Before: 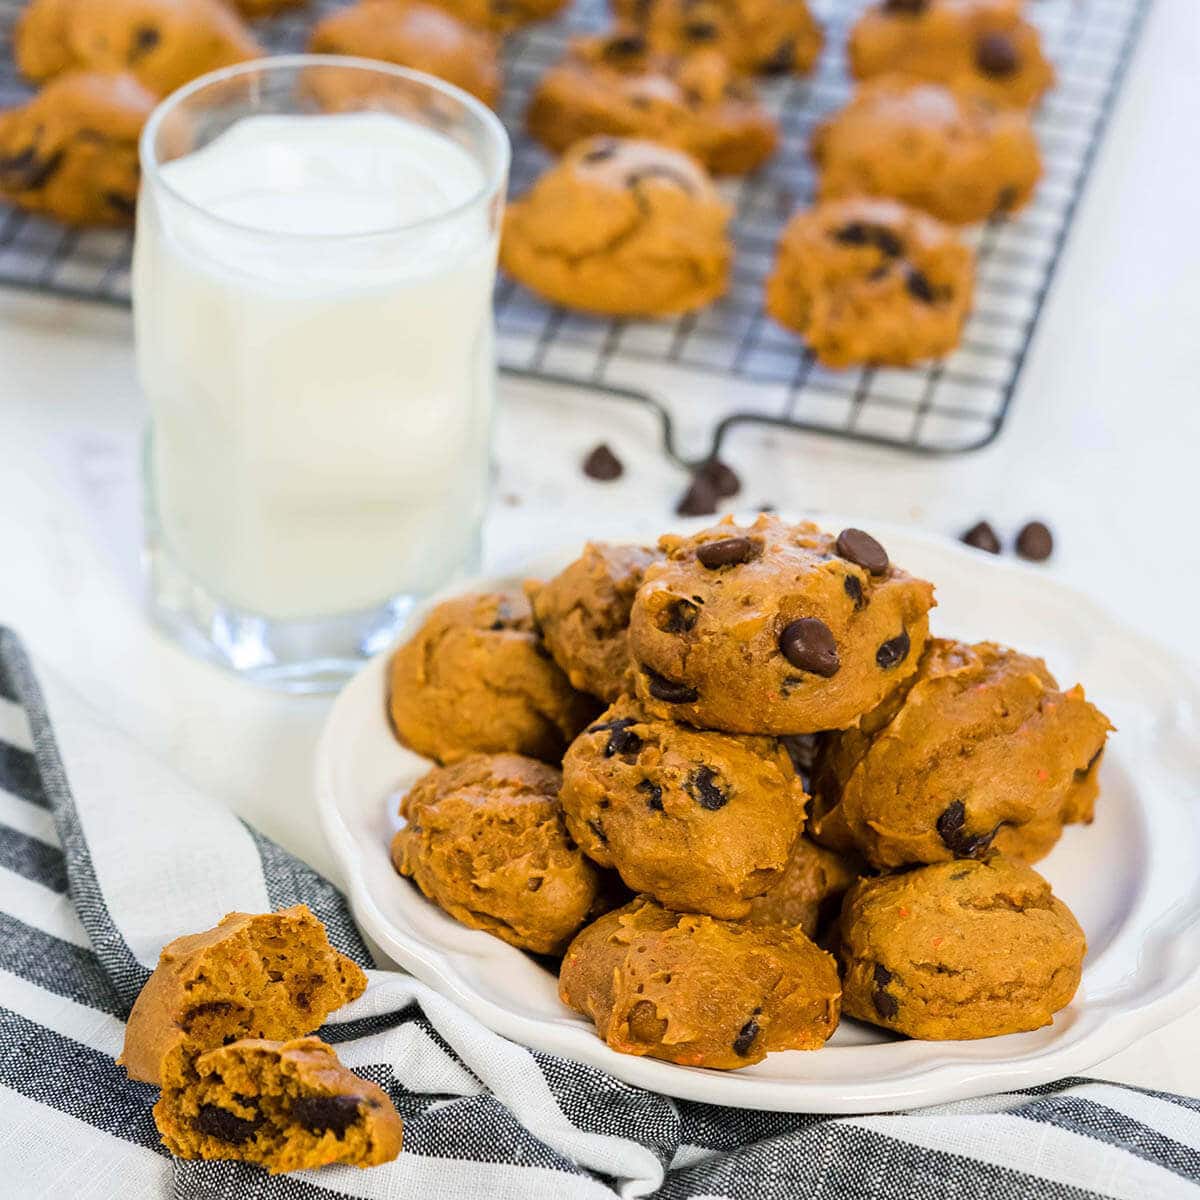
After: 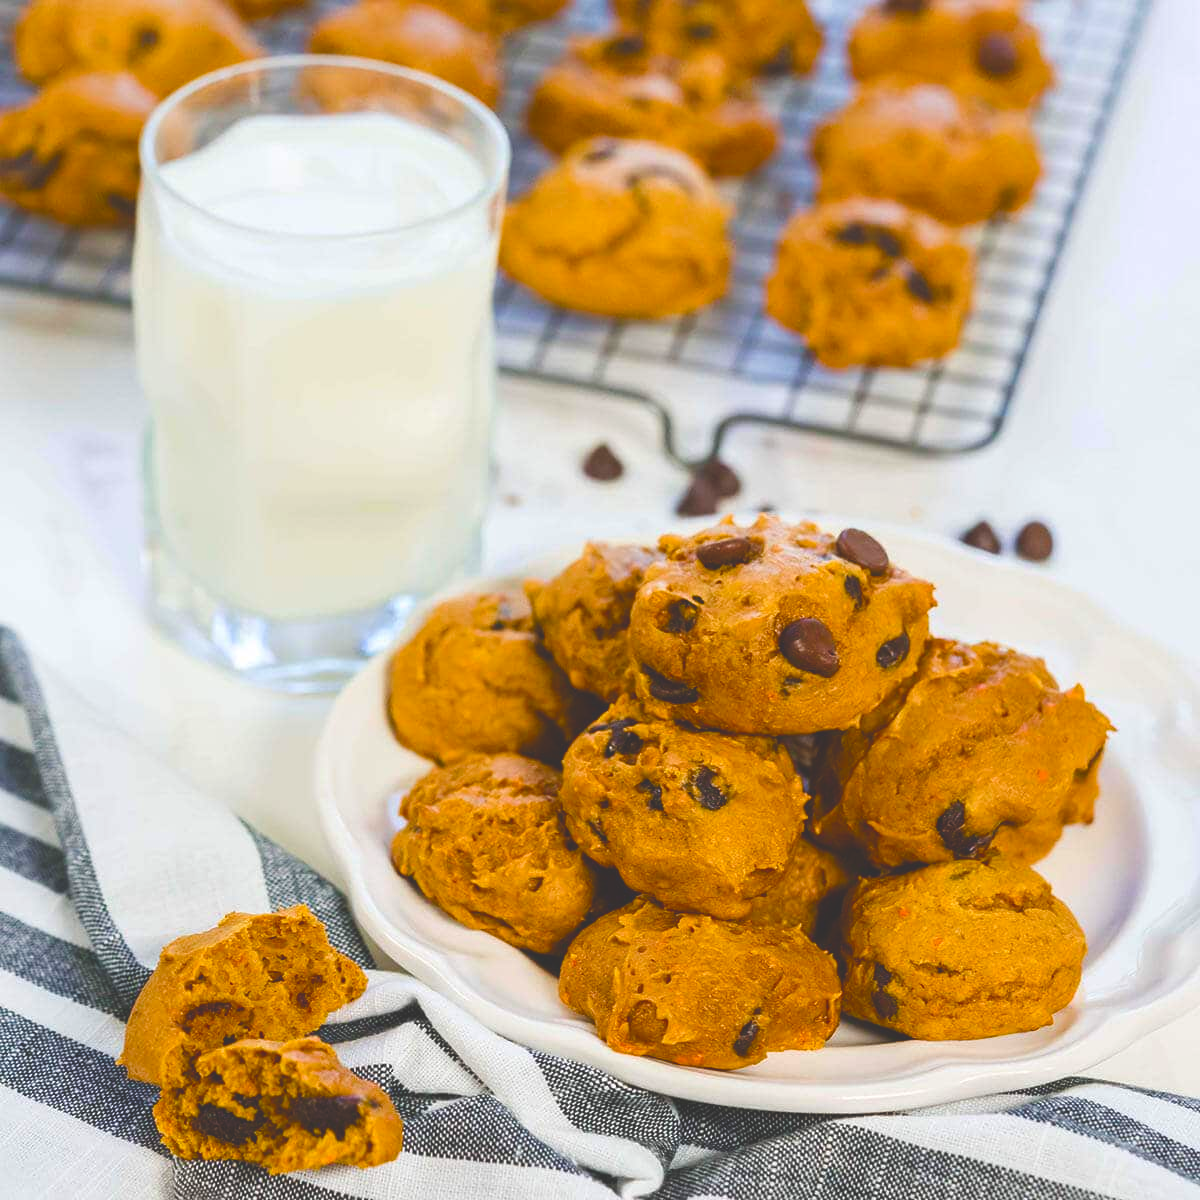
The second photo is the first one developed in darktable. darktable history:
color balance rgb: perceptual saturation grading › global saturation 20%, perceptual saturation grading › highlights -25%, perceptual saturation grading › shadows 50.52%, global vibrance 40.24%
exposure: black level correction -0.03, compensate highlight preservation false
